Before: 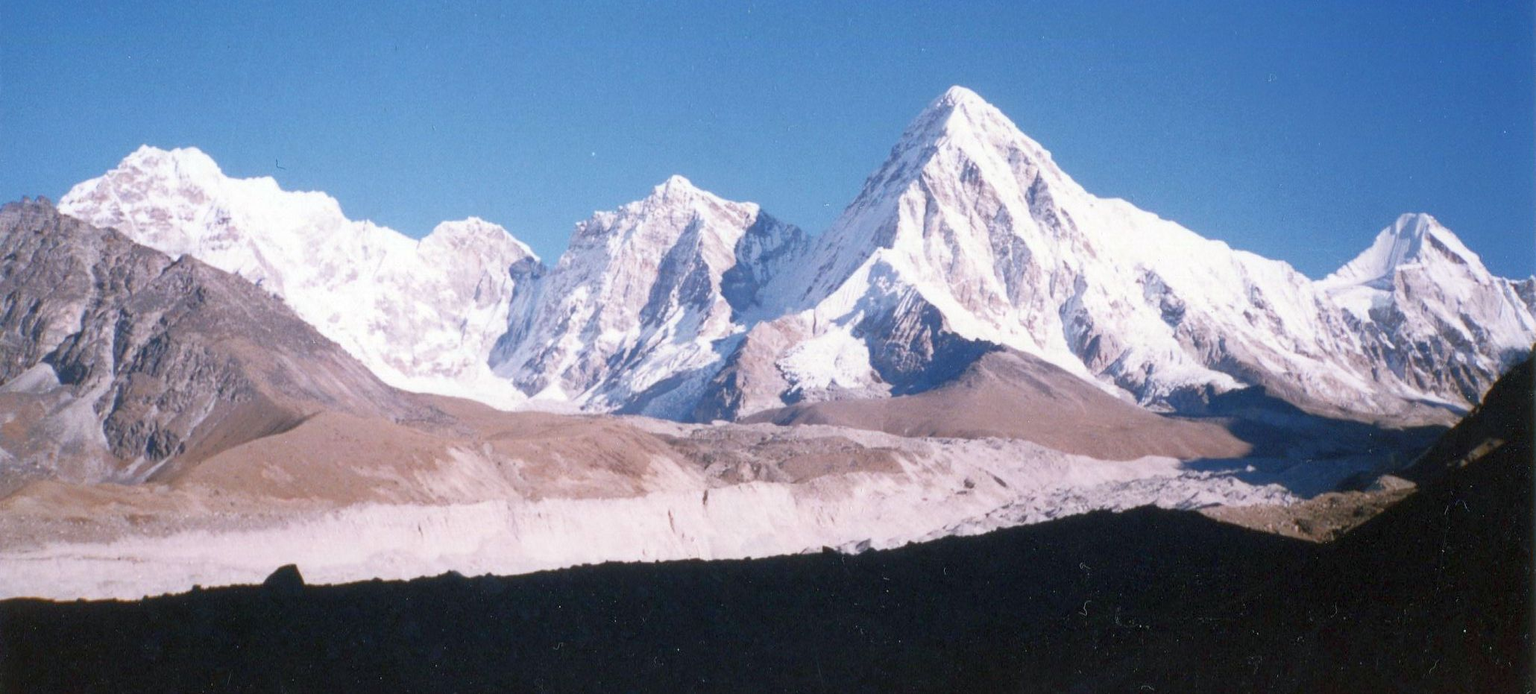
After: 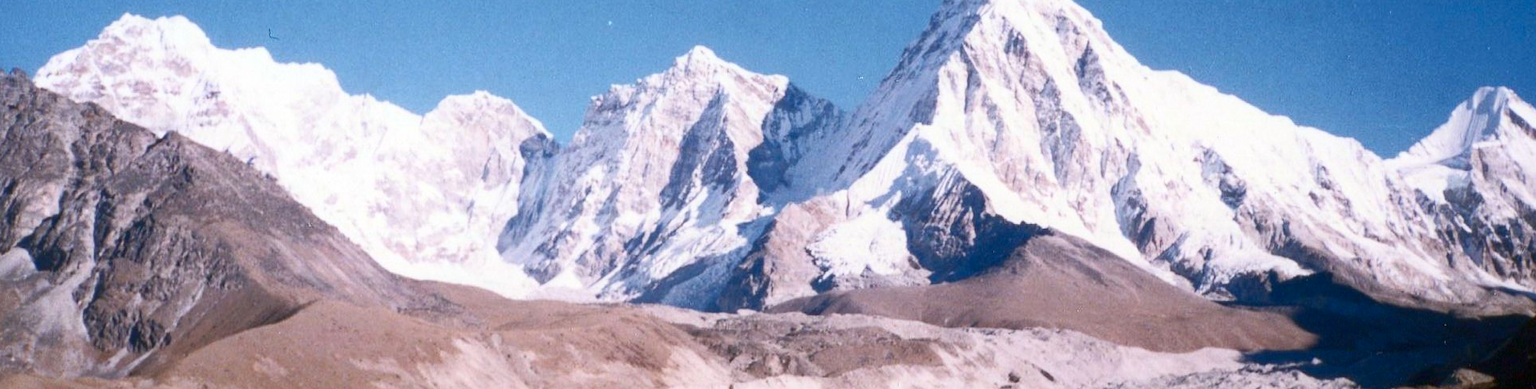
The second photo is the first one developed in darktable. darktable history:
crop: left 1.744%, top 19.225%, right 5.069%, bottom 28.357%
contrast brightness saturation: contrast 0.2, brightness -0.11, saturation 0.1
white balance: emerald 1
